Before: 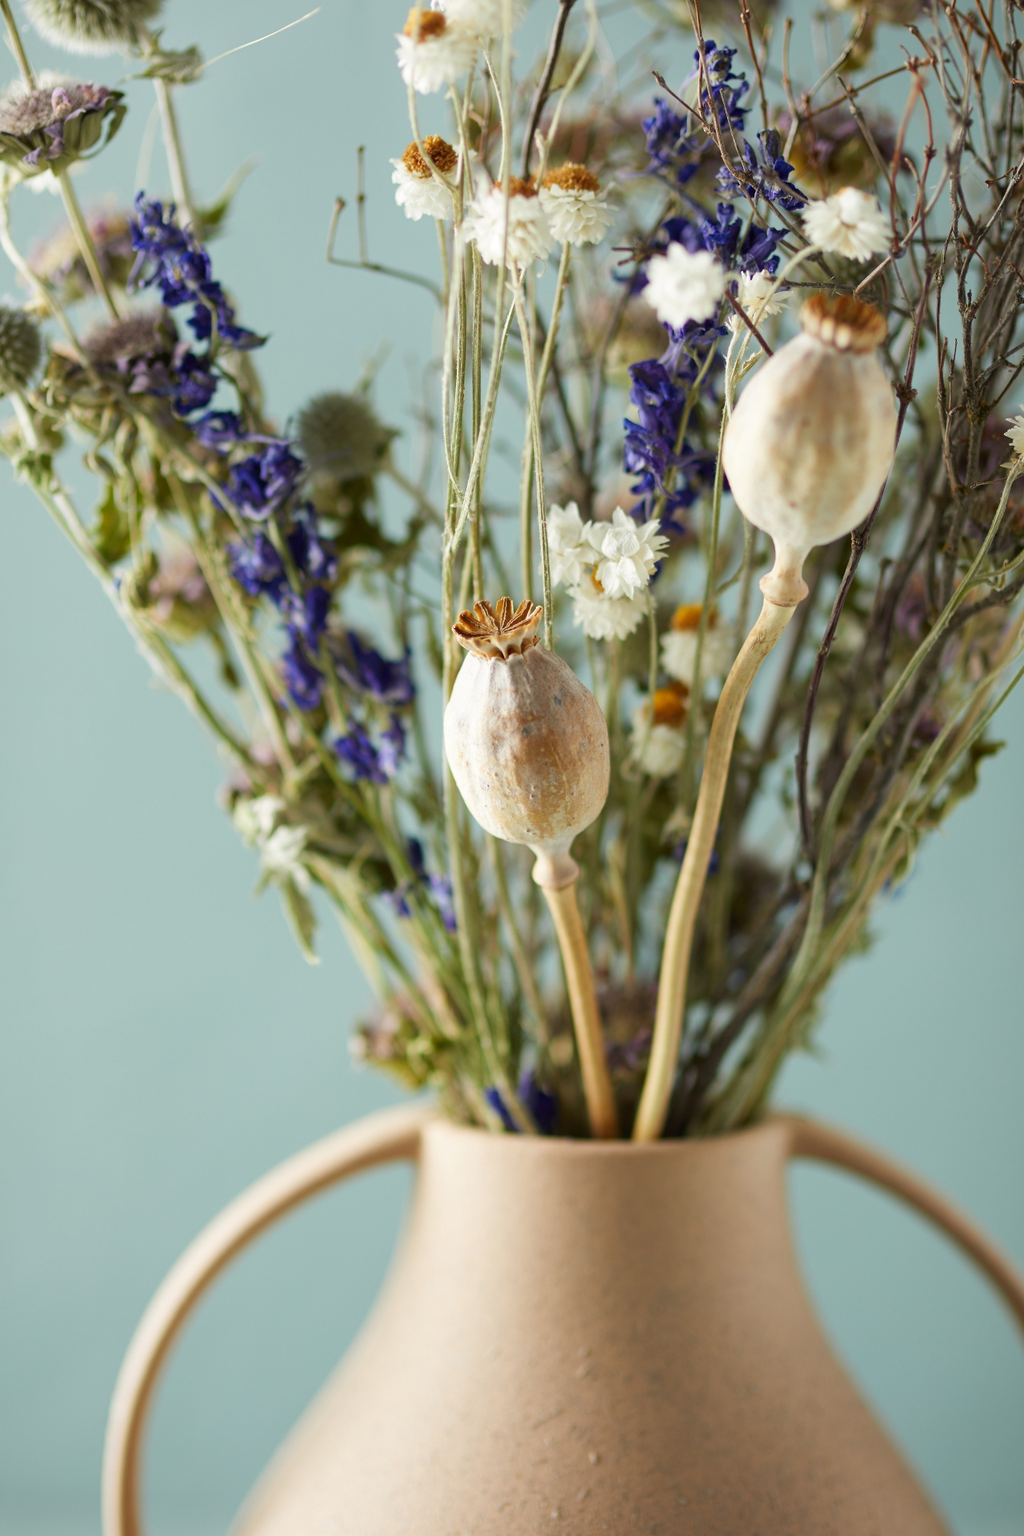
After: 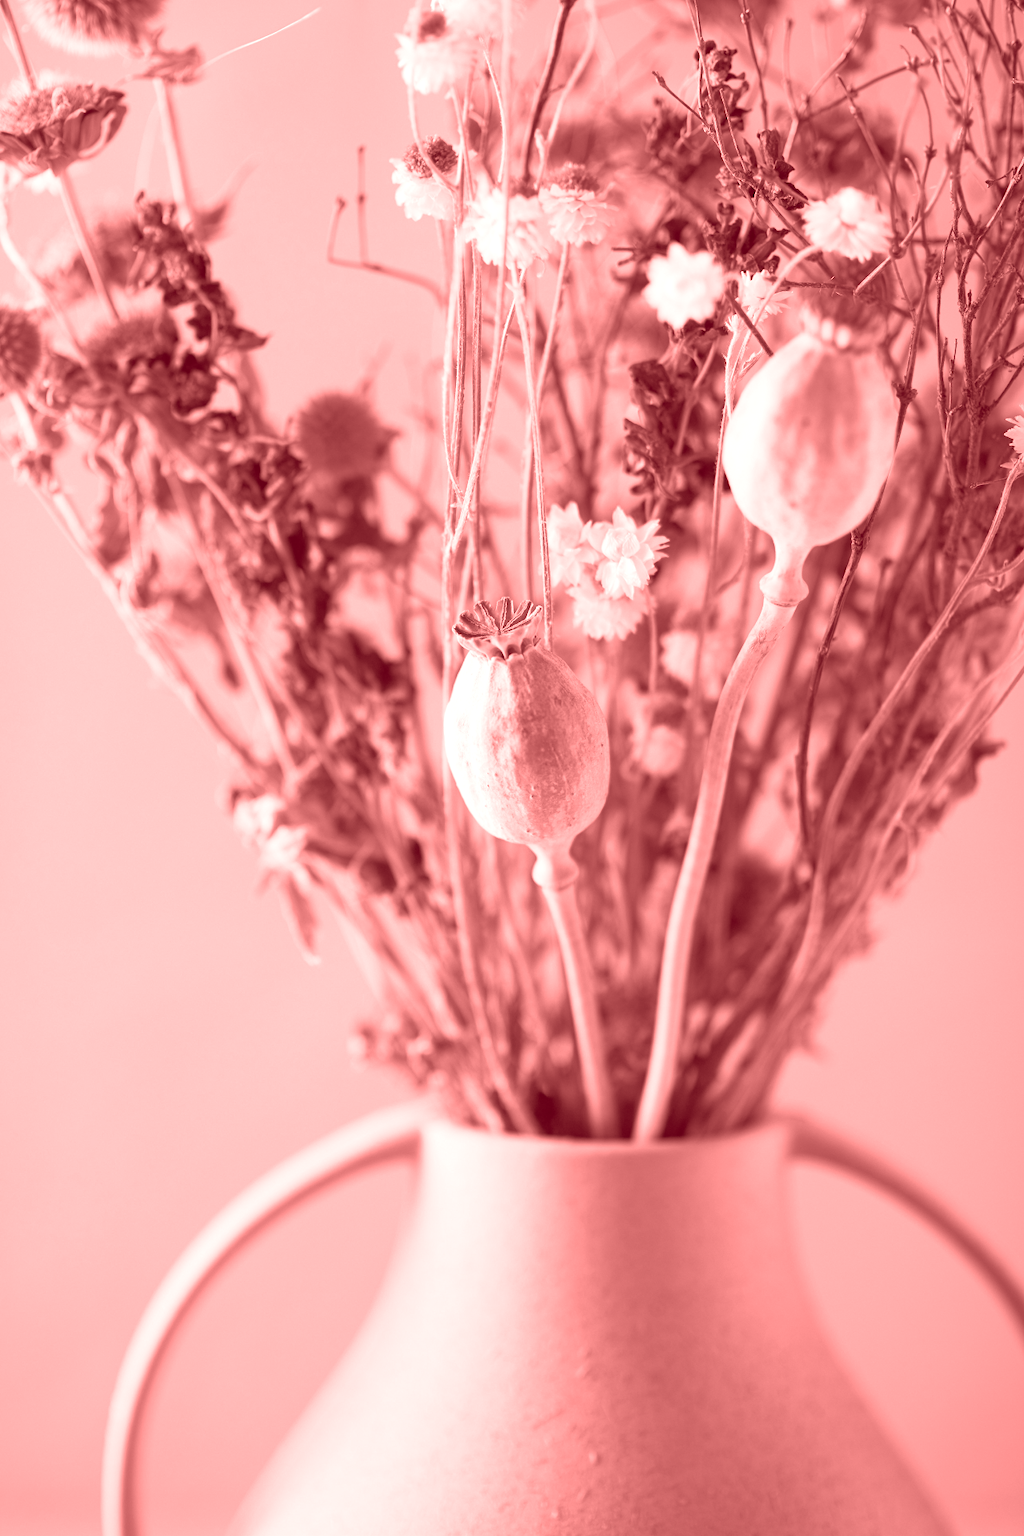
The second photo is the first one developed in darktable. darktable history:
colorize: saturation 60%, source mix 100%
tone curve: curves: ch0 [(0, 0.024) (0.119, 0.146) (0.474, 0.464) (0.718, 0.721) (0.817, 0.839) (1, 0.998)]; ch1 [(0, 0) (0.377, 0.416) (0.439, 0.451) (0.477, 0.477) (0.501, 0.504) (0.538, 0.544) (0.58, 0.602) (0.664, 0.676) (0.783, 0.804) (1, 1)]; ch2 [(0, 0) (0.38, 0.405) (0.463, 0.456) (0.498, 0.497) (0.524, 0.535) (0.578, 0.576) (0.648, 0.665) (1, 1)], color space Lab, independent channels, preserve colors none
